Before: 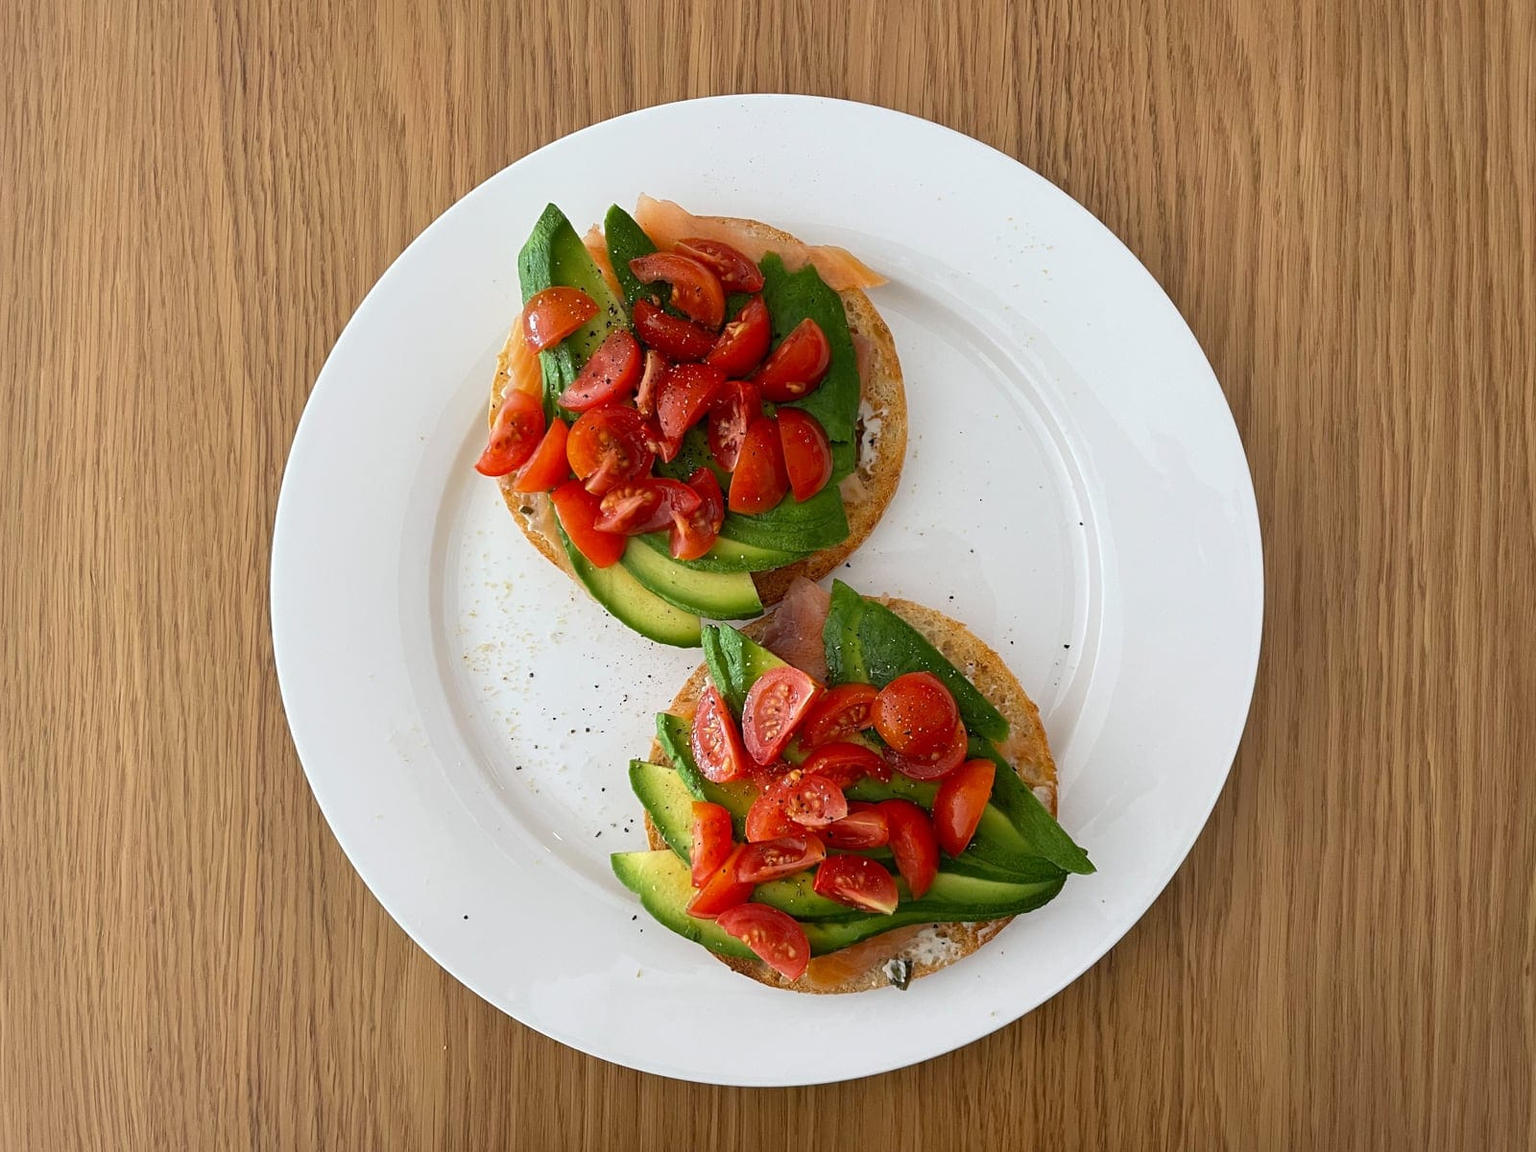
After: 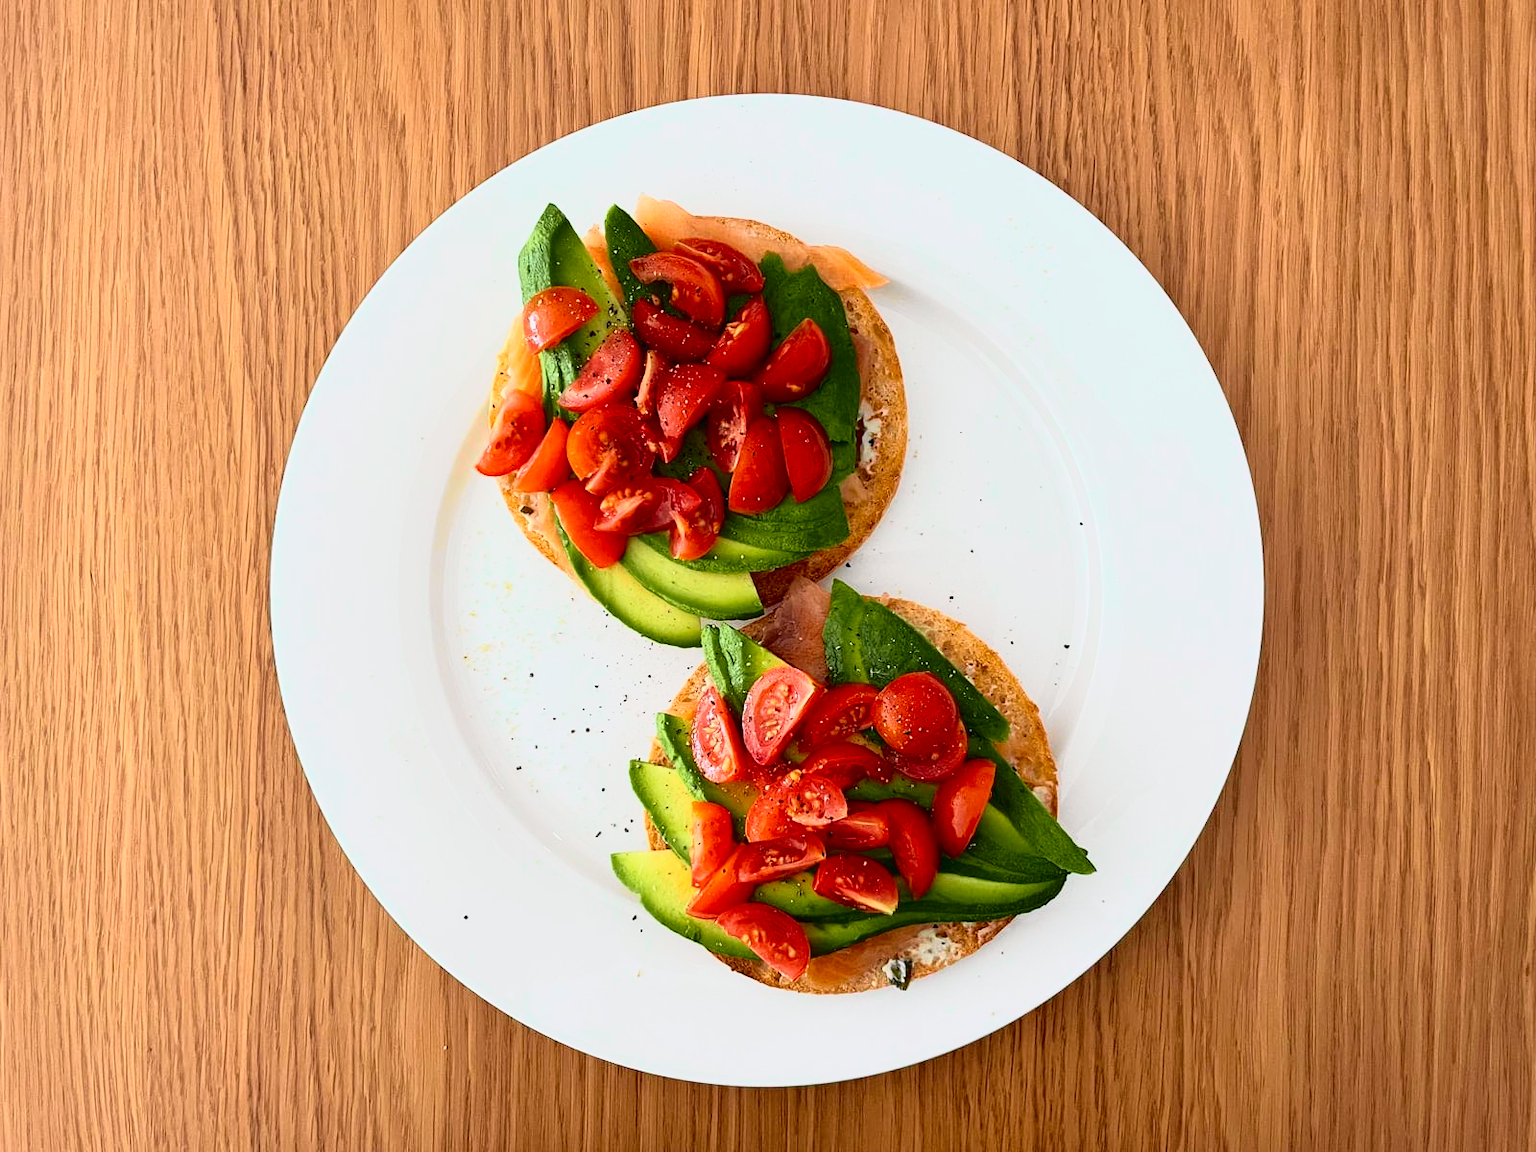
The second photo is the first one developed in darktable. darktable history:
tone curve: curves: ch0 [(0, 0) (0.046, 0.031) (0.163, 0.114) (0.391, 0.432) (0.488, 0.561) (0.695, 0.839) (0.785, 0.904) (1, 0.965)]; ch1 [(0, 0) (0.248, 0.252) (0.427, 0.412) (0.482, 0.462) (0.499, 0.499) (0.518, 0.518) (0.535, 0.577) (0.585, 0.623) (0.679, 0.743) (0.788, 0.809) (1, 1)]; ch2 [(0, 0) (0.313, 0.262) (0.427, 0.417) (0.473, 0.47) (0.503, 0.503) (0.523, 0.515) (0.557, 0.596) (0.598, 0.646) (0.708, 0.771) (1, 1)], color space Lab, independent channels, preserve colors none
